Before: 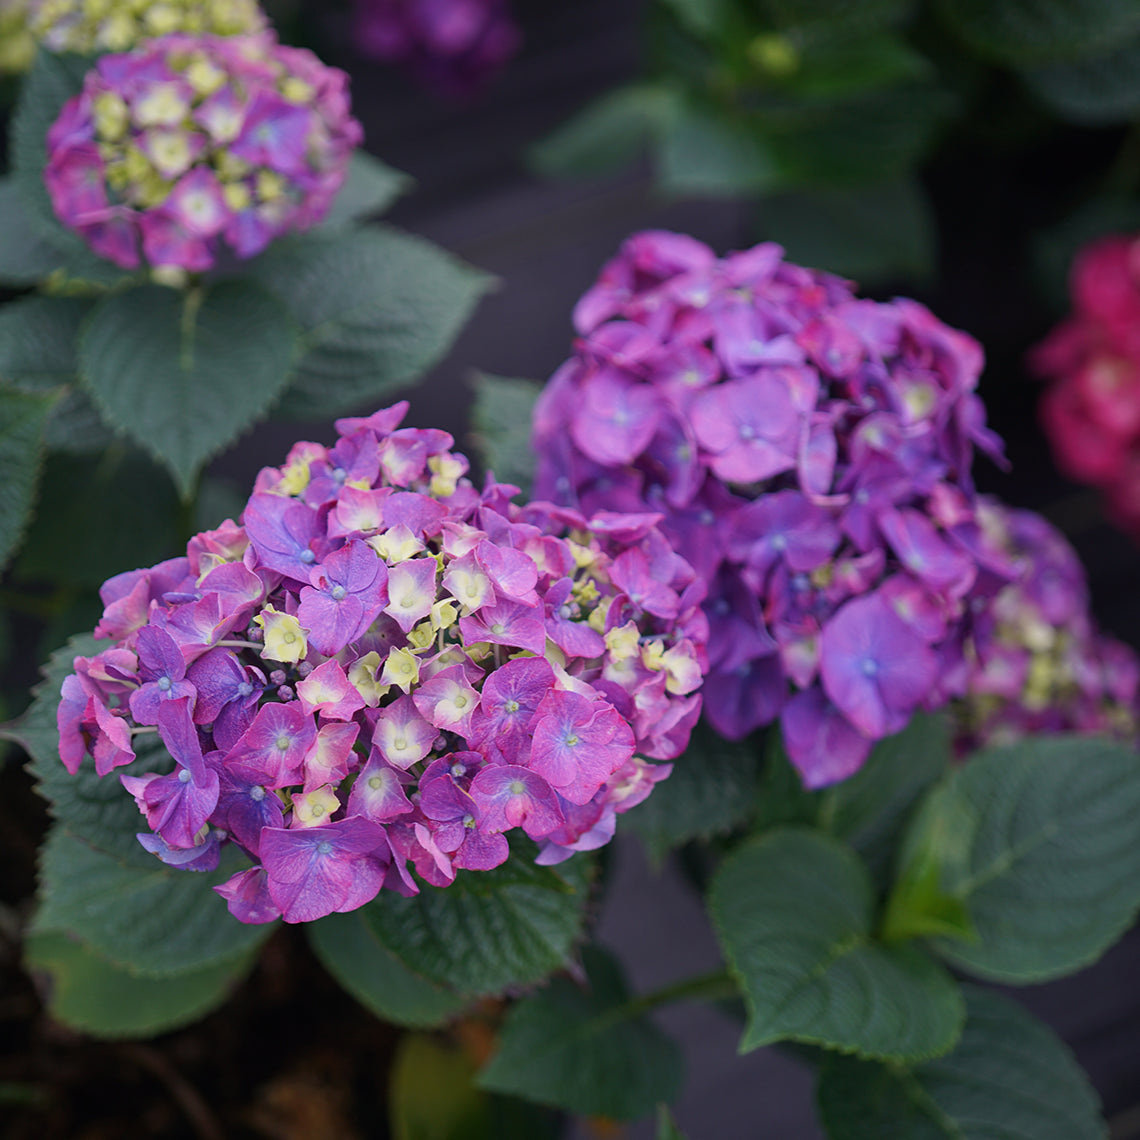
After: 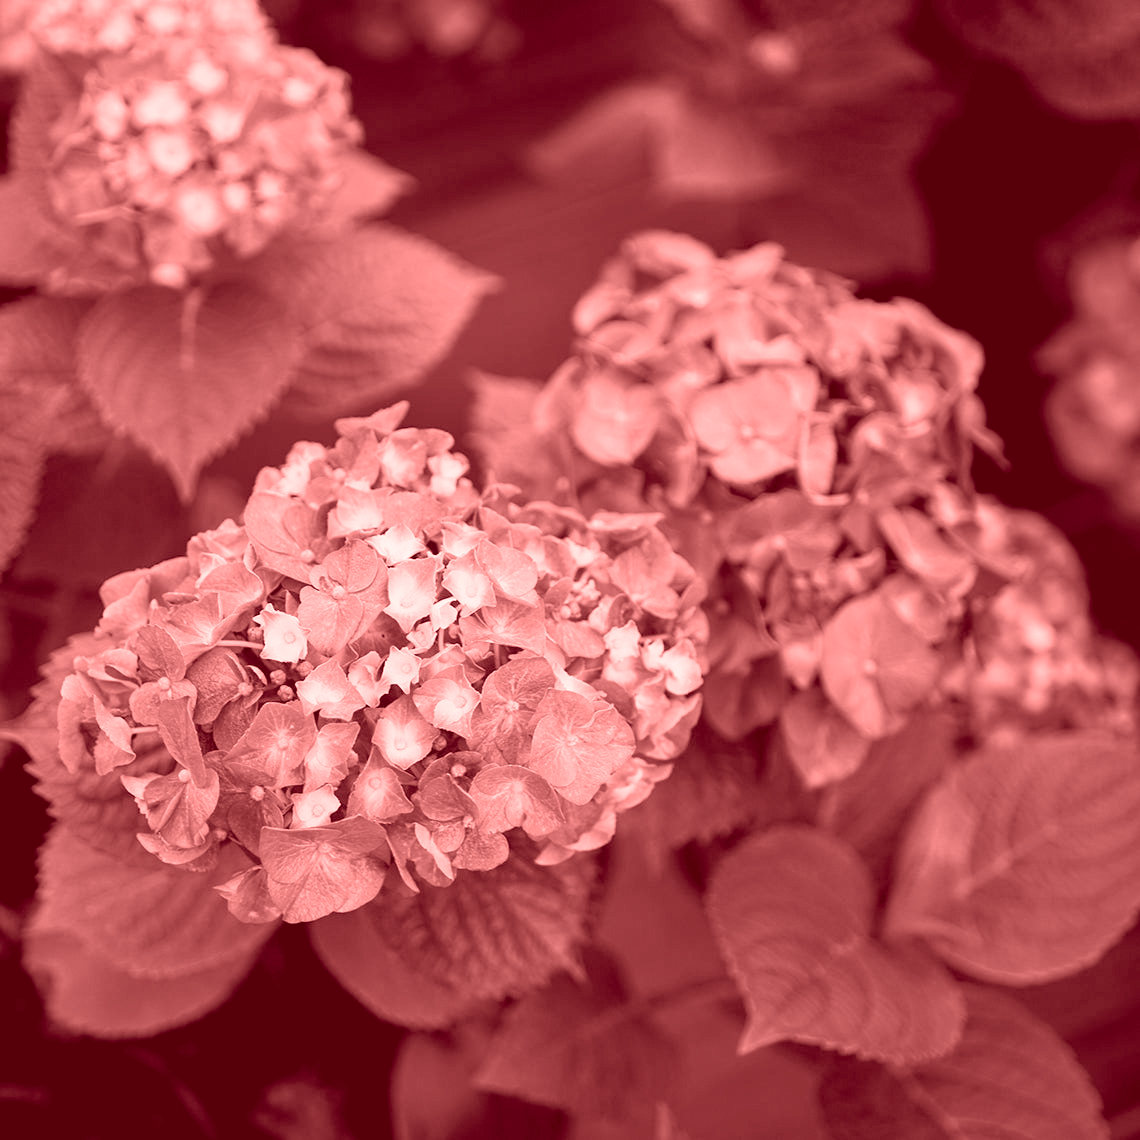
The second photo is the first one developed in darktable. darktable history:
exposure: black level correction 0.006, exposure -0.226 EV, compensate highlight preservation false
contrast brightness saturation: contrast 0.2, brightness 0.2, saturation 0.8
colorize: saturation 60%, source mix 100%
